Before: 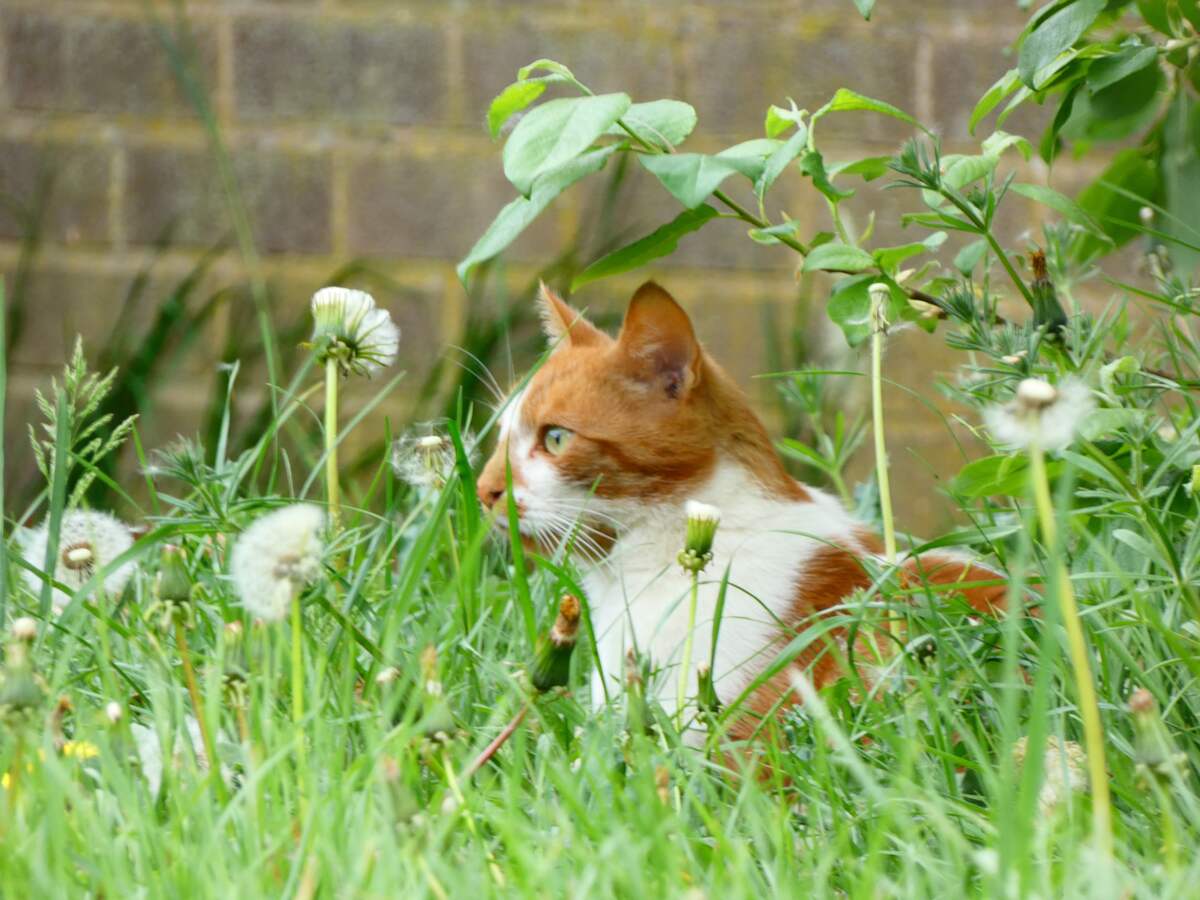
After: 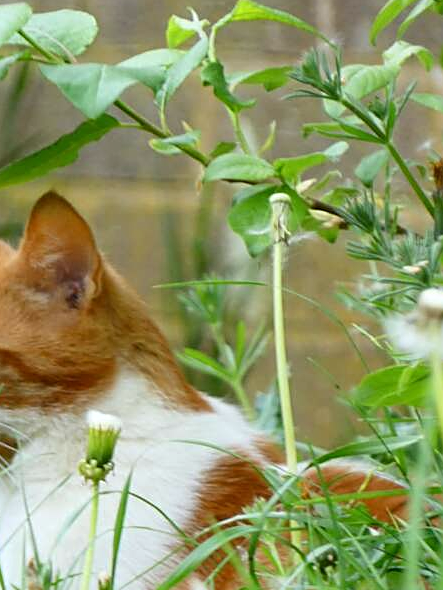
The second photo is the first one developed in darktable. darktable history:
sharpen: on, module defaults
rgb levels: preserve colors max RGB
crop and rotate: left 49.936%, top 10.094%, right 13.136%, bottom 24.256%
white balance: red 0.983, blue 1.036
local contrast: mode bilateral grid, contrast 10, coarseness 25, detail 115%, midtone range 0.2
